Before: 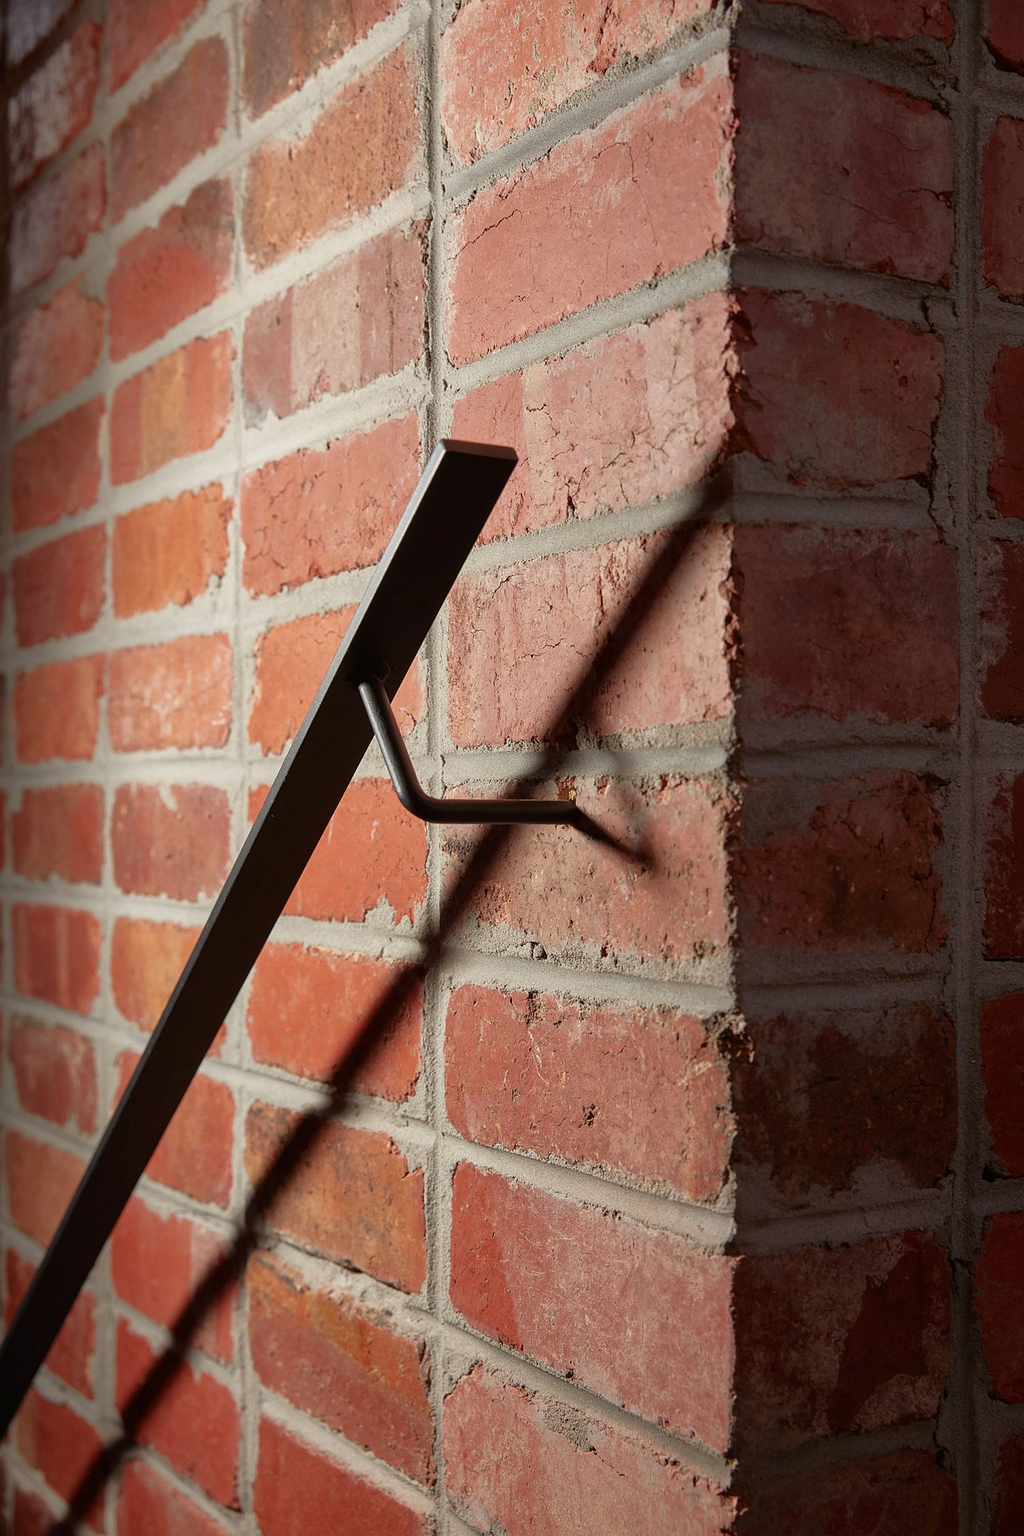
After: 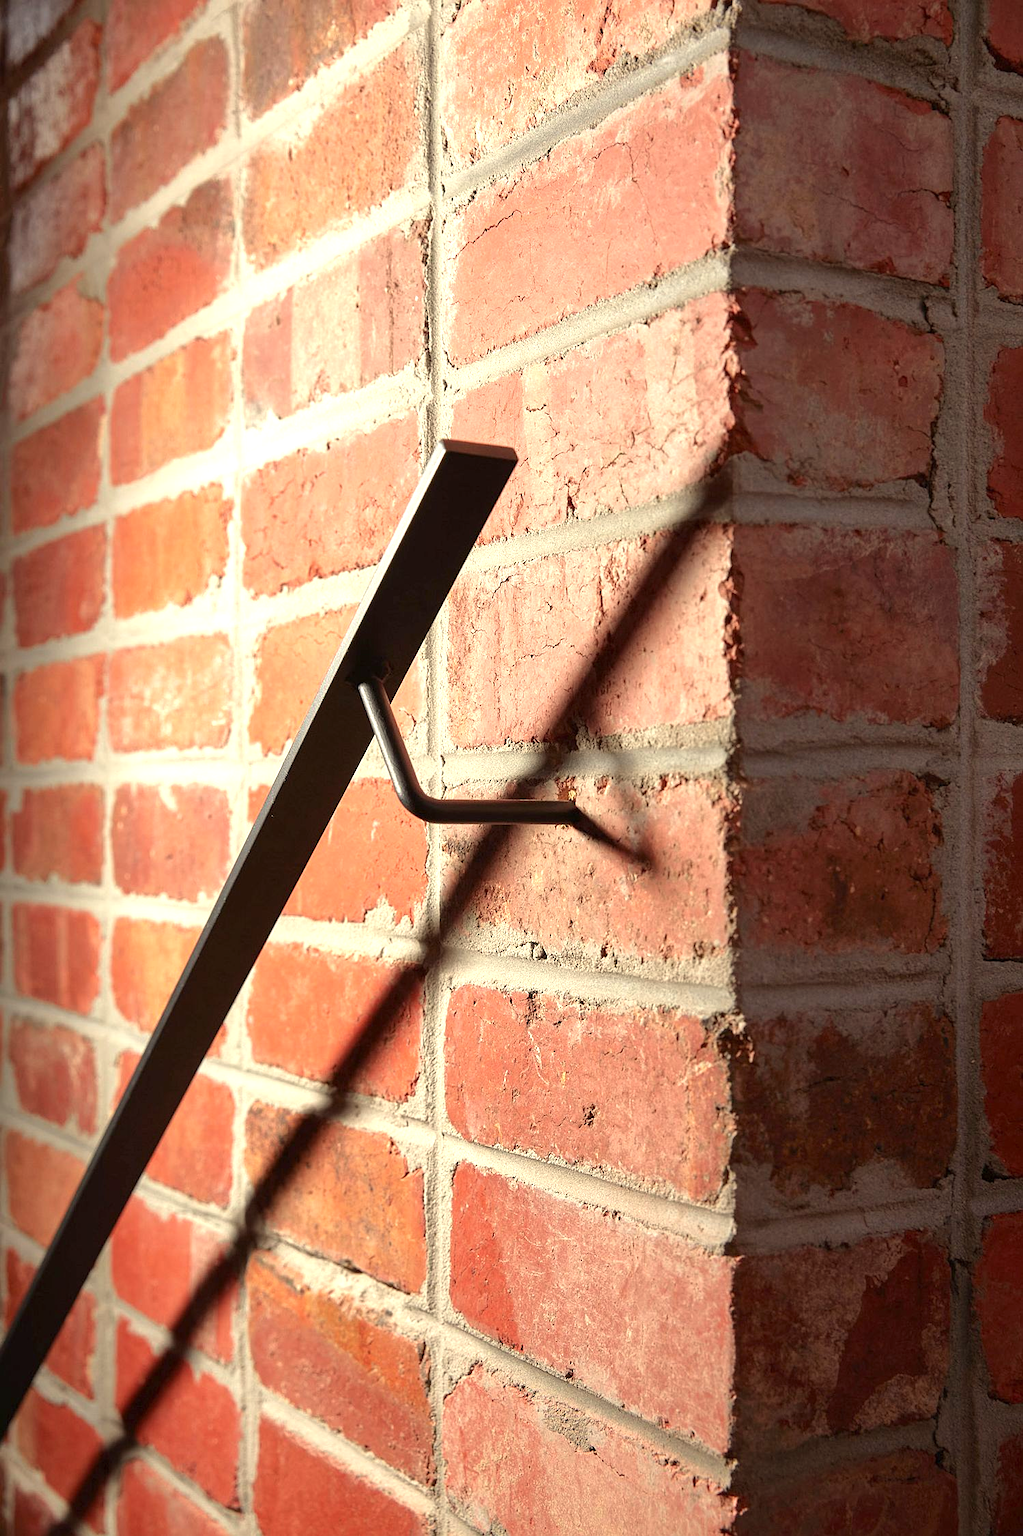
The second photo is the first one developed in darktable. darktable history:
white balance: red 1.029, blue 0.92
exposure: exposure 1 EV, compensate highlight preservation false
